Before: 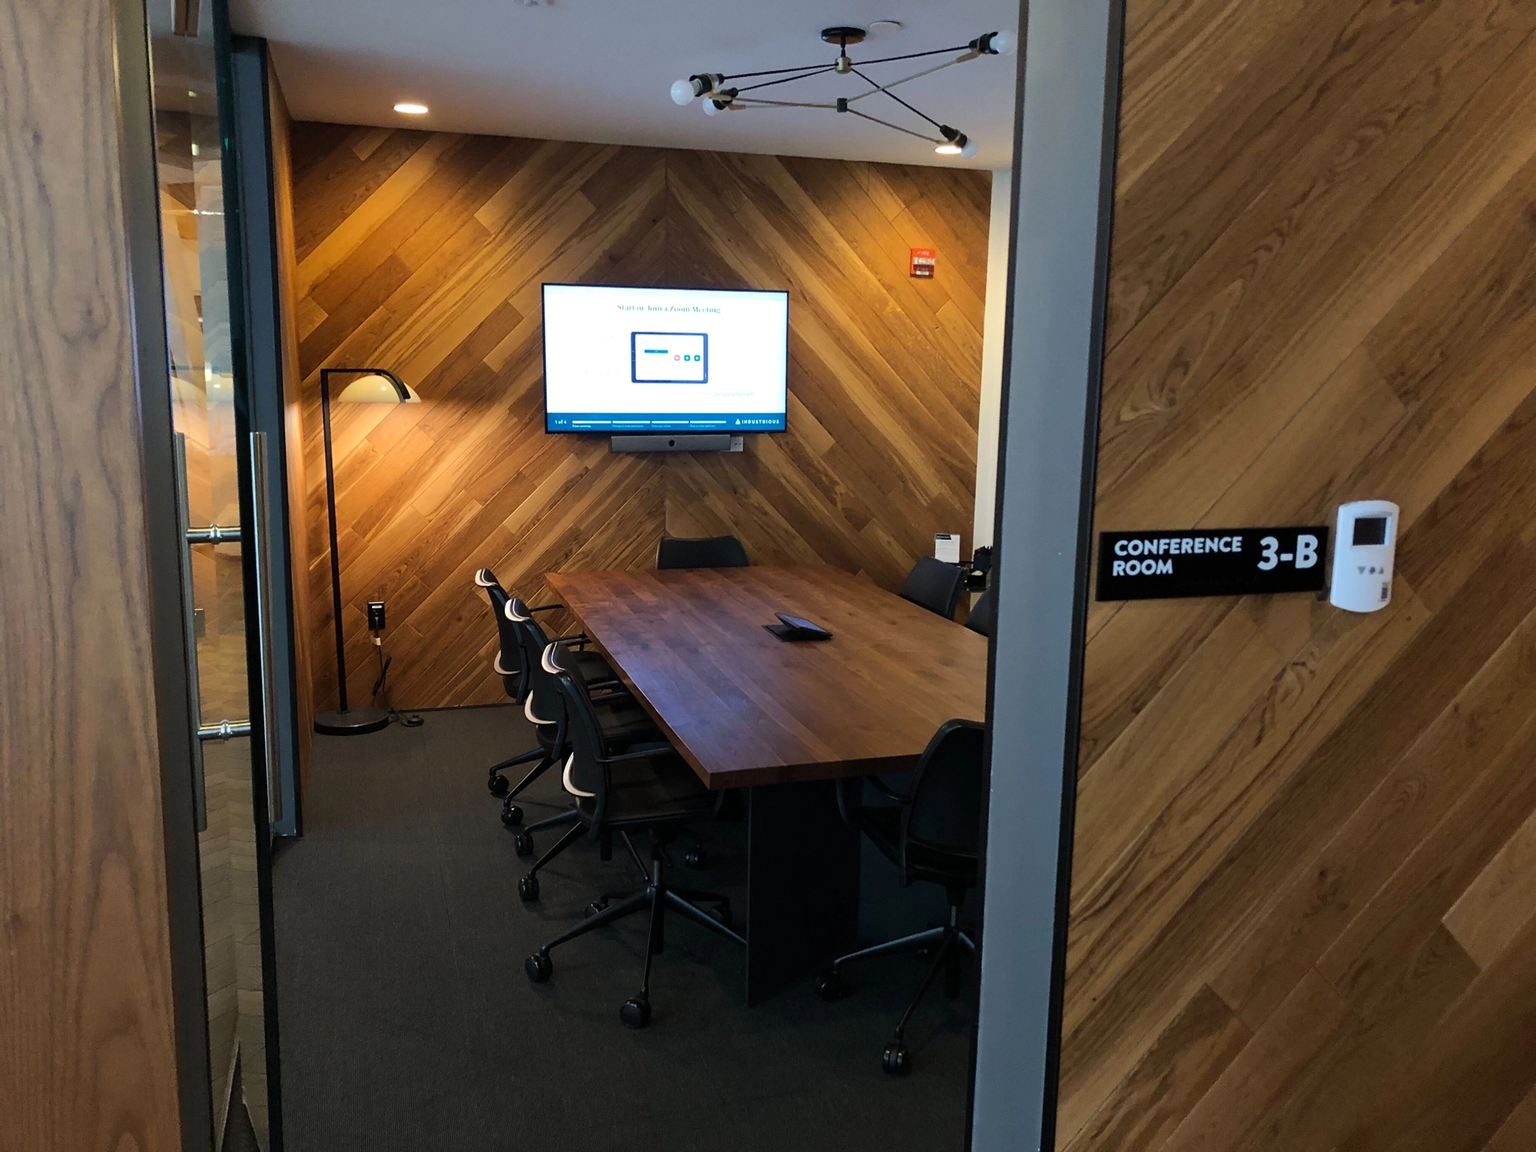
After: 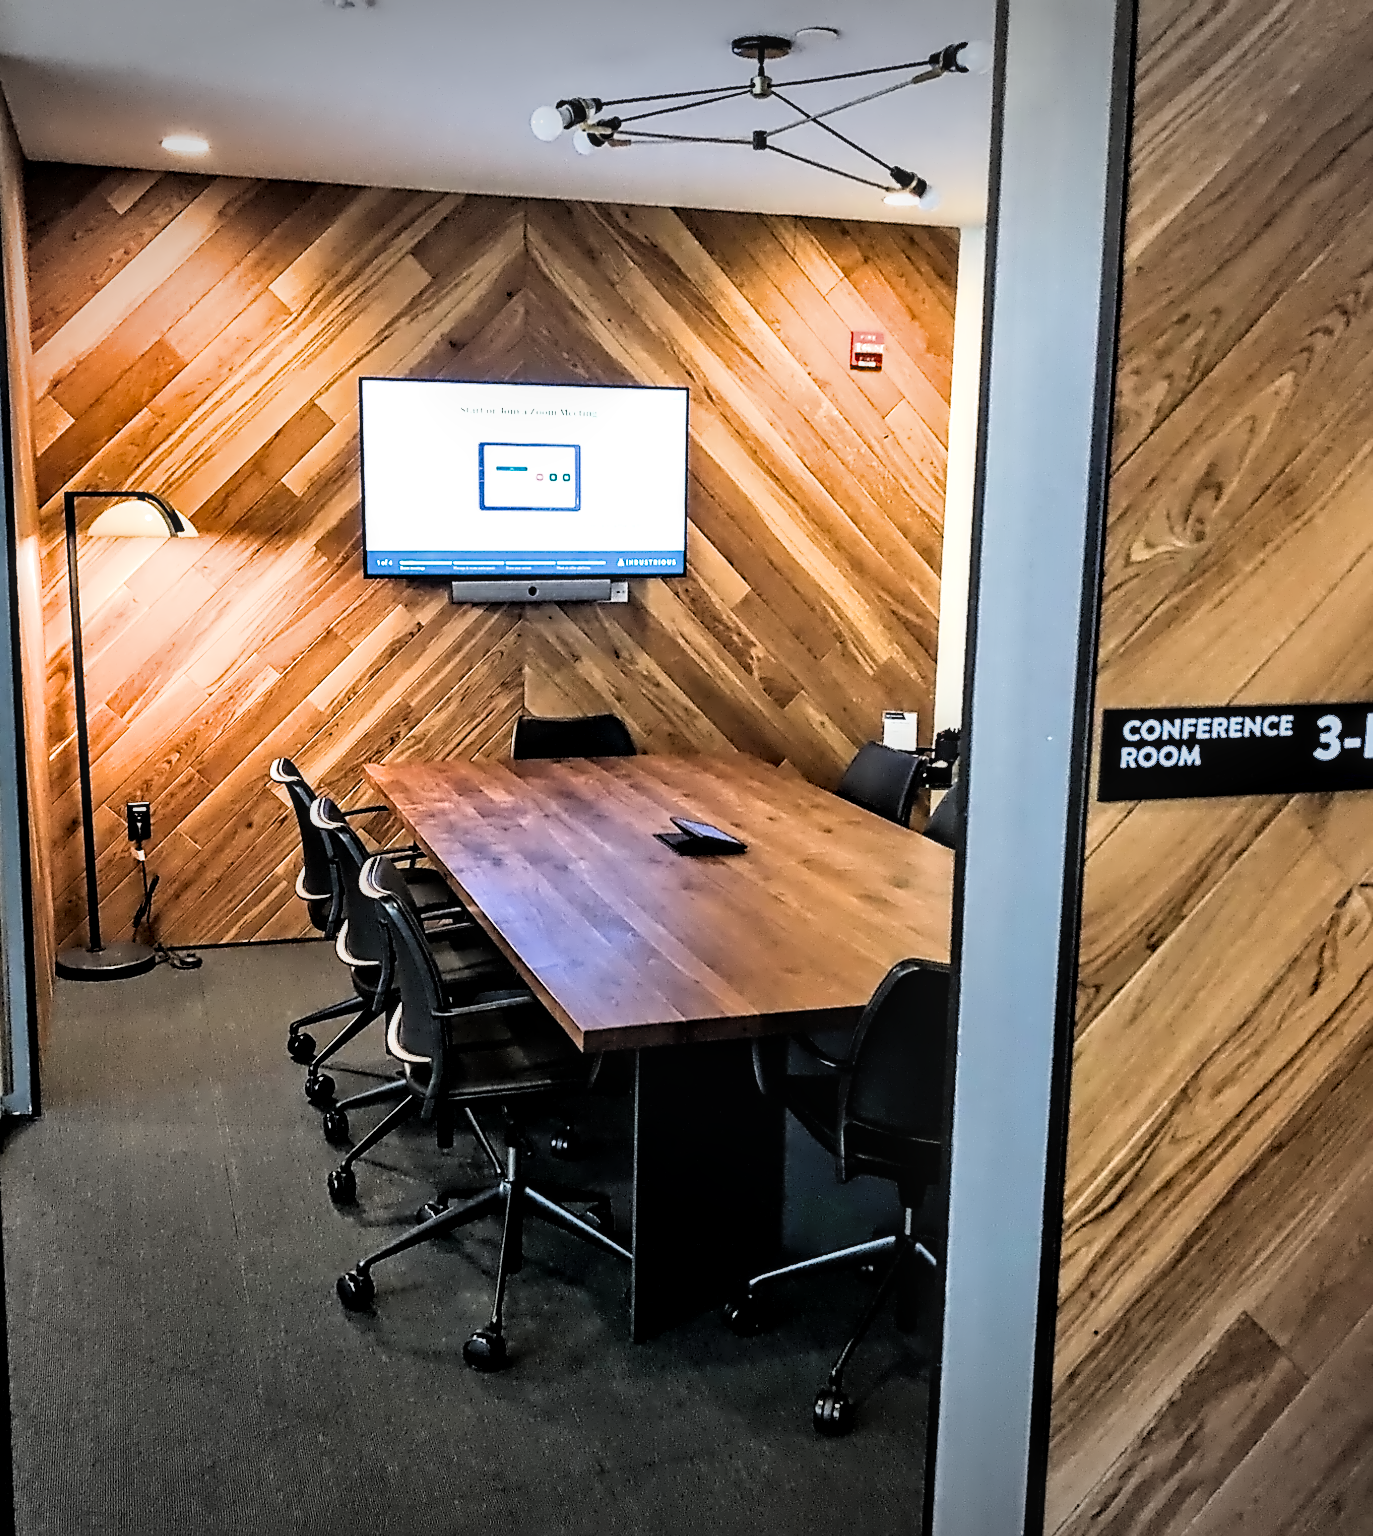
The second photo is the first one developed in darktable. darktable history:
local contrast: on, module defaults
exposure: black level correction 0, exposure 1.739 EV, compensate highlight preservation false
vignetting: fall-off start 100.26%, width/height ratio 1.306, unbound false
crop and rotate: left 17.727%, right 15.189%
shadows and highlights: shadows 48.28, highlights -42.62, soften with gaussian
sharpen: on, module defaults
filmic rgb: black relative exposure -8 EV, white relative exposure 4.05 EV, hardness 4.18, latitude 49.16%, contrast 1.1
contrast equalizer: octaves 7, y [[0.5, 0.542, 0.583, 0.625, 0.667, 0.708], [0.5 ×6], [0.5 ×6], [0, 0.033, 0.067, 0.1, 0.133, 0.167], [0, 0.05, 0.1, 0.15, 0.2, 0.25]]
